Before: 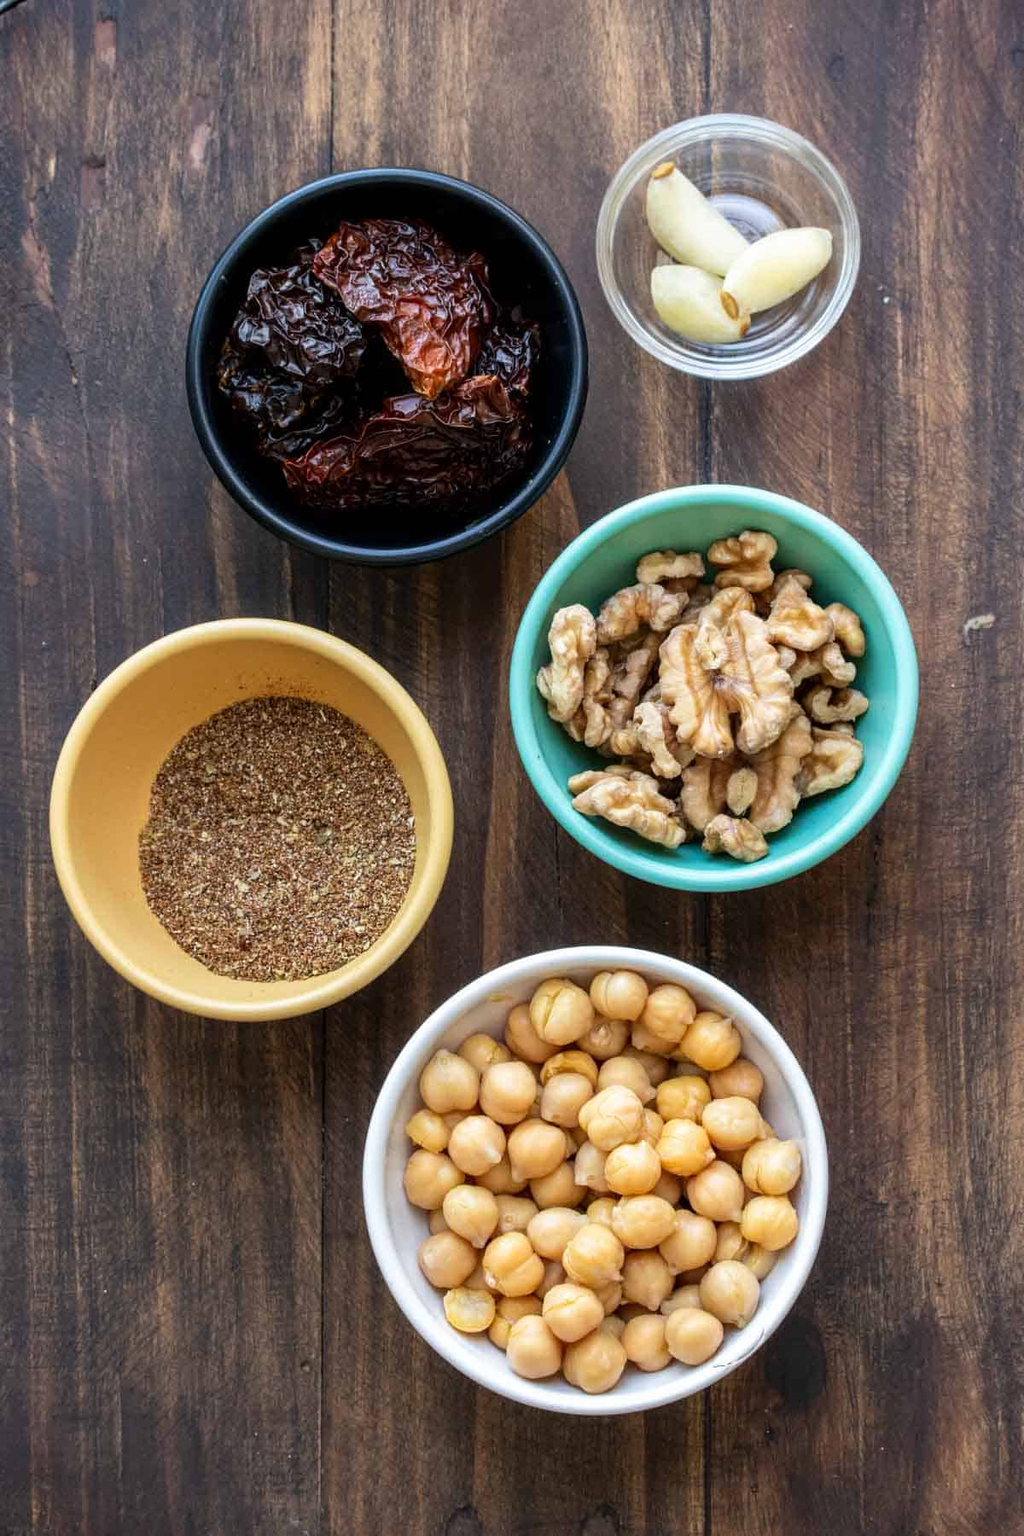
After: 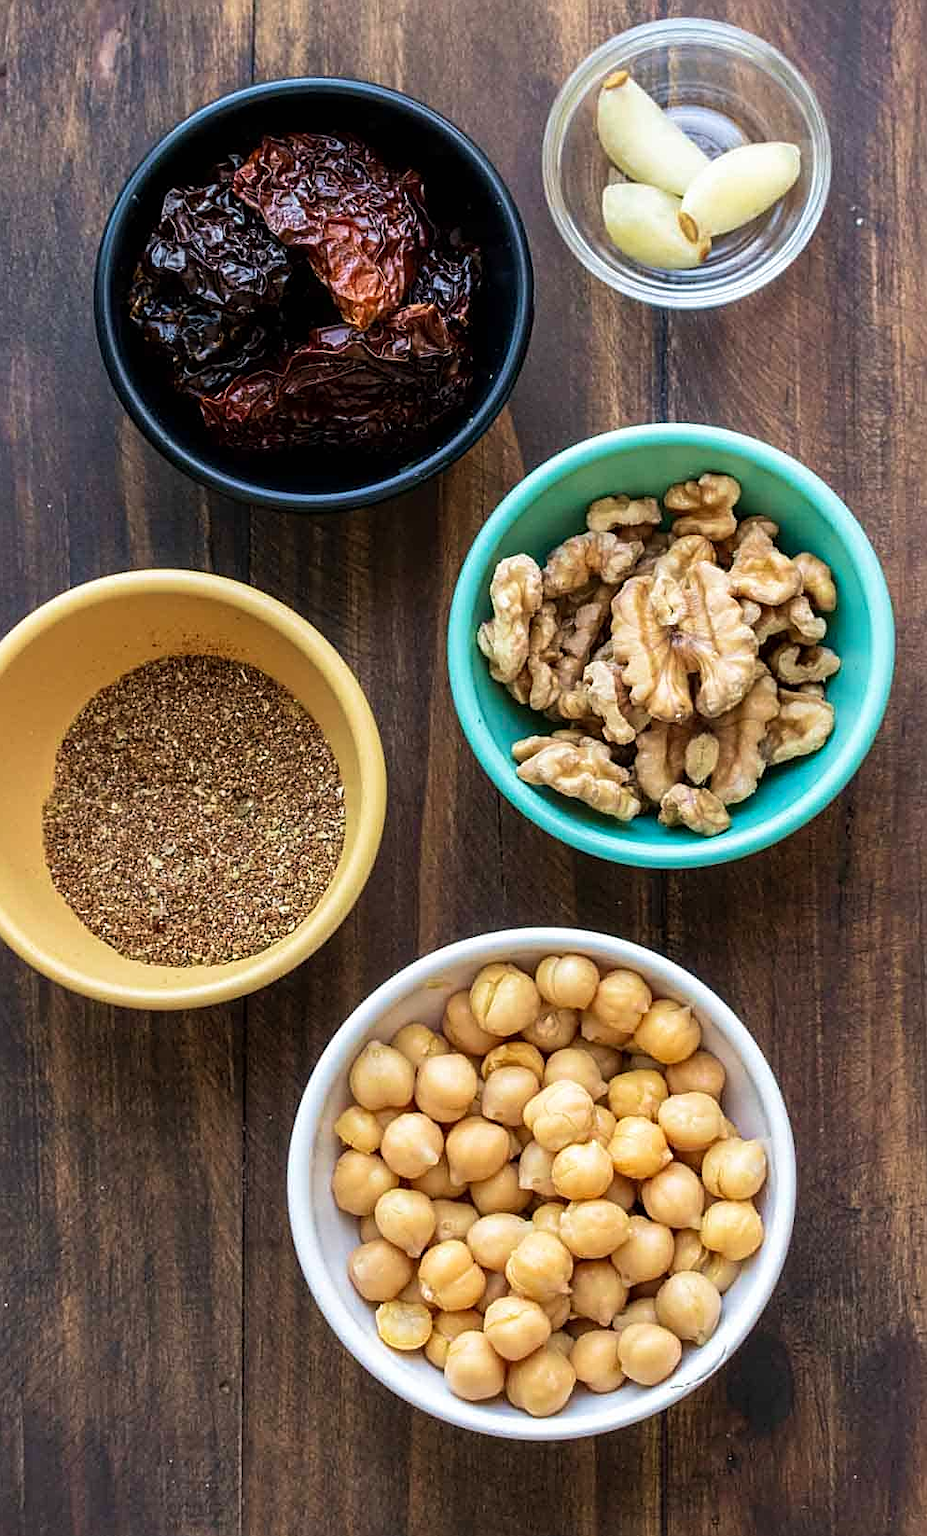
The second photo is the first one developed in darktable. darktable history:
crop: left 9.788%, top 6.336%, right 6.889%, bottom 2.158%
sharpen: on, module defaults
velvia: on, module defaults
